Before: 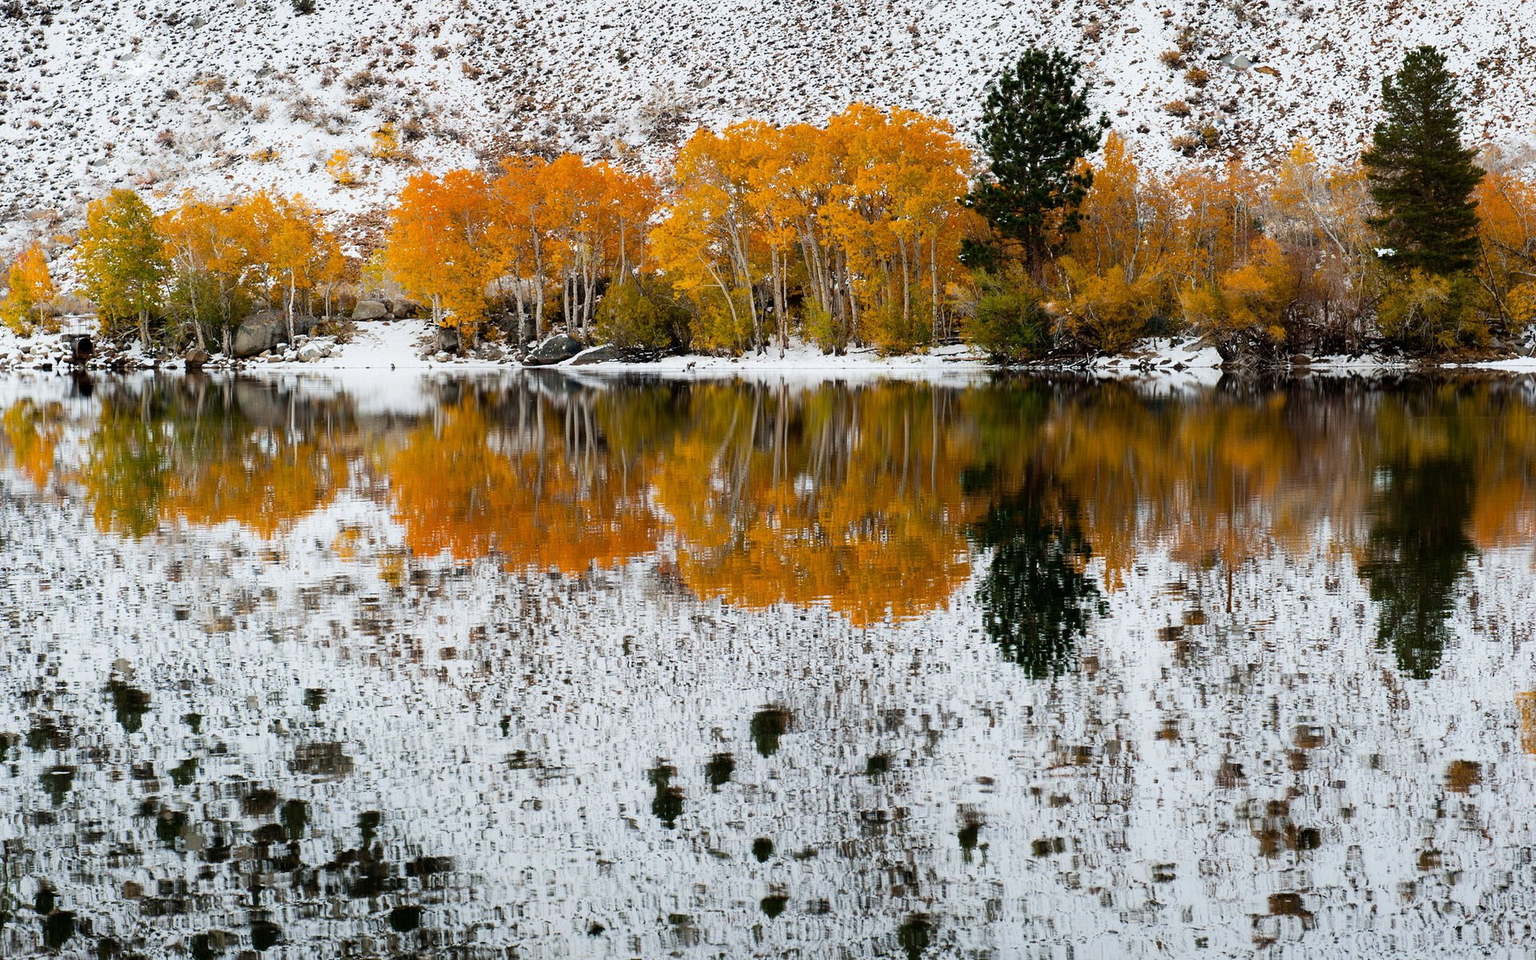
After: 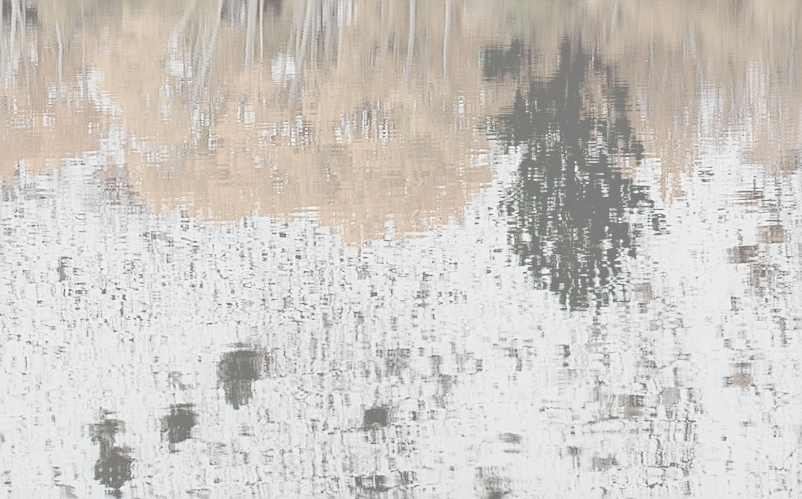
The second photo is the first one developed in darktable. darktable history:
tone curve: curves: ch0 [(0, 0) (0.126, 0.086) (0.338, 0.327) (0.494, 0.55) (0.703, 0.762) (1, 1)]; ch1 [(0, 0) (0.346, 0.324) (0.45, 0.431) (0.5, 0.5) (0.522, 0.517) (0.55, 0.578) (1, 1)]; ch2 [(0, 0) (0.44, 0.424) (0.501, 0.499) (0.554, 0.563) (0.622, 0.667) (0.707, 0.746) (1, 1)], preserve colors none
crop: left 37.569%, top 44.873%, right 20.628%, bottom 13.483%
exposure: black level correction 0.007, compensate highlight preservation false
contrast brightness saturation: contrast -0.303, brightness 0.765, saturation -0.797
sharpen: on, module defaults
